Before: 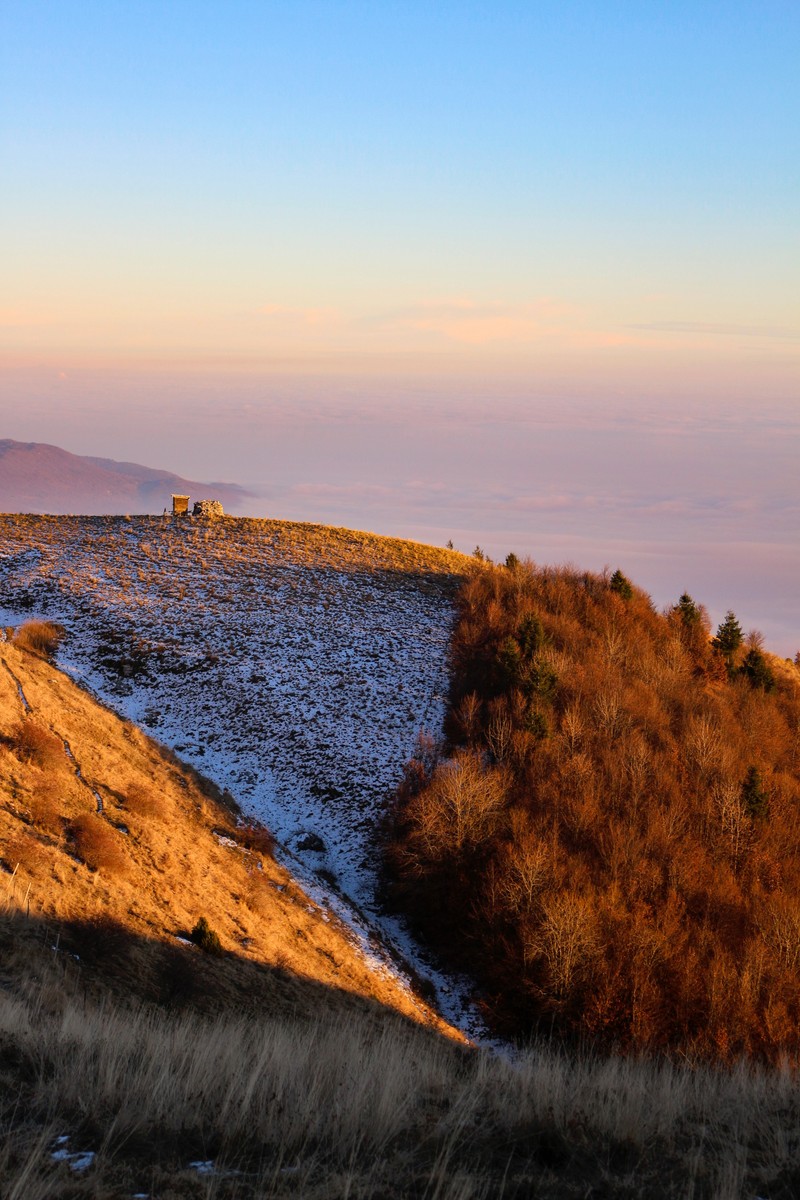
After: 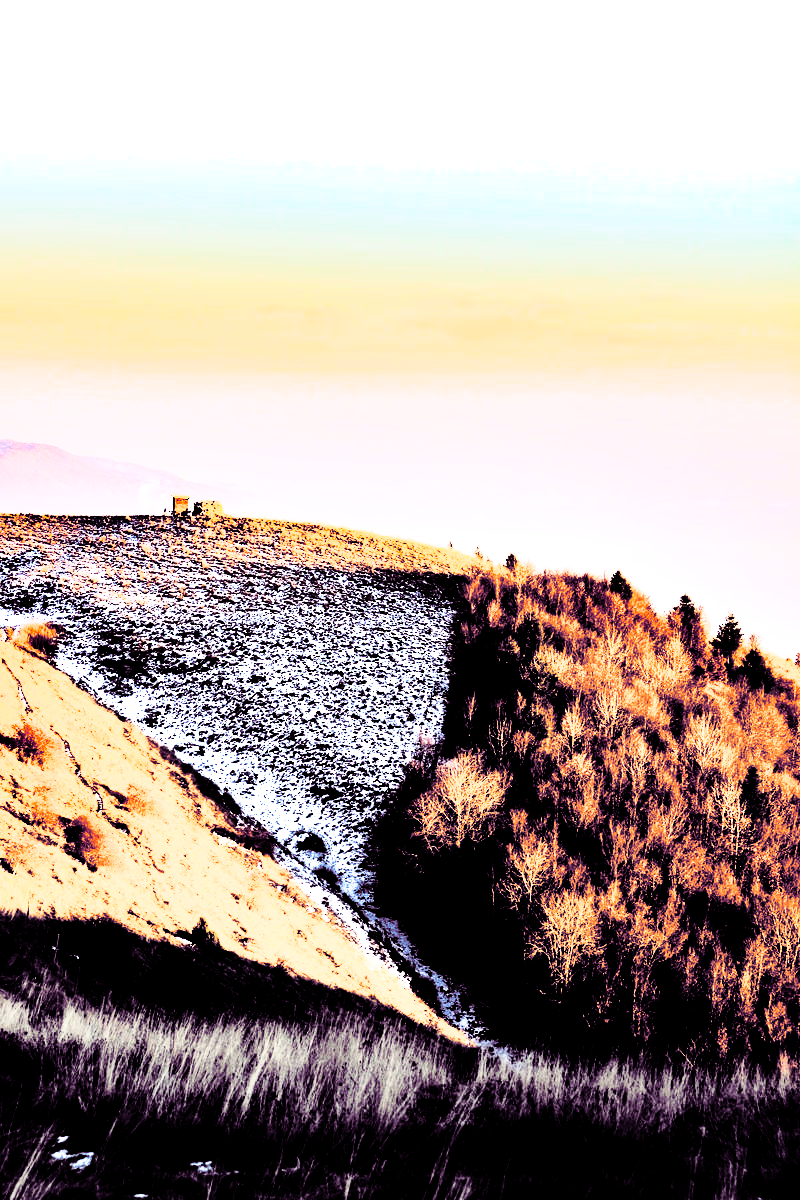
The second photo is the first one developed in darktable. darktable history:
shadows and highlights: shadows 24.5, highlights -78.15, soften with gaussian
split-toning: shadows › hue 277.2°, shadows › saturation 0.74
filmic rgb: black relative exposure -7.65 EV, white relative exposure 4.56 EV, hardness 3.61, color science v6 (2022)
tone curve: curves: ch0 [(0, 0) (0.004, 0) (0.133, 0.071) (0.325, 0.456) (0.832, 0.957) (1, 1)], color space Lab, linked channels, preserve colors none
local contrast: mode bilateral grid, contrast 25, coarseness 60, detail 151%, midtone range 0.2
rgb curve: curves: ch0 [(0, 0) (0.21, 0.15) (0.24, 0.21) (0.5, 0.75) (0.75, 0.96) (0.89, 0.99) (1, 1)]; ch1 [(0, 0.02) (0.21, 0.13) (0.25, 0.2) (0.5, 0.67) (0.75, 0.9) (0.89, 0.97) (1, 1)]; ch2 [(0, 0.02) (0.21, 0.13) (0.25, 0.2) (0.5, 0.67) (0.75, 0.9) (0.89, 0.97) (1, 1)], compensate middle gray true
contrast brightness saturation: contrast 0.39, brightness 0.53
